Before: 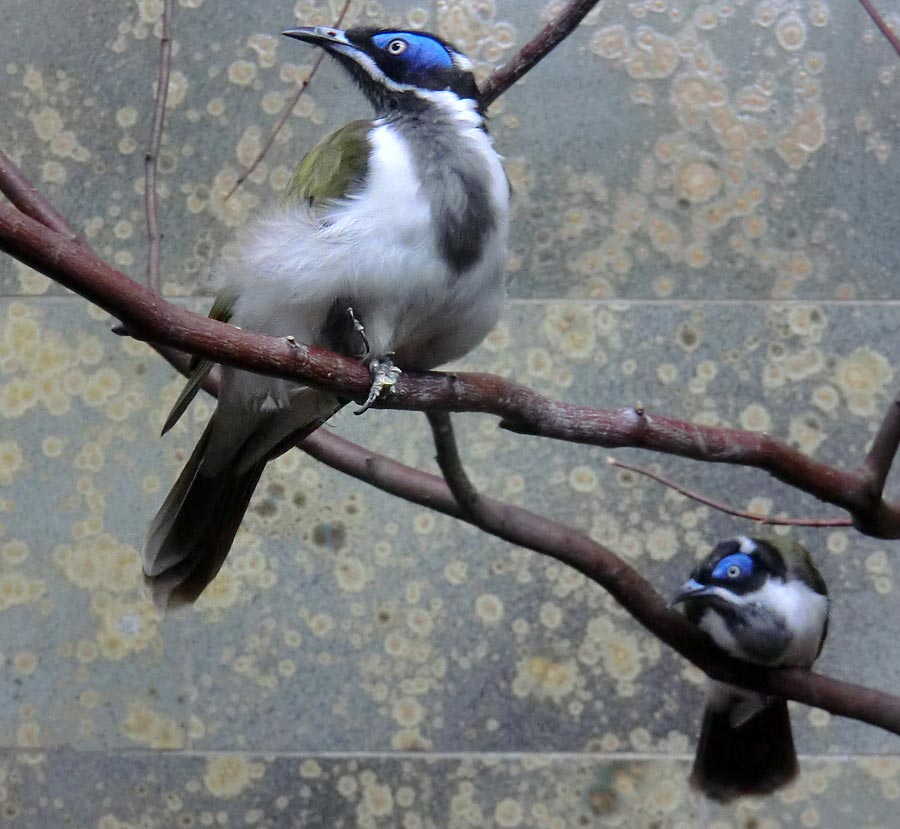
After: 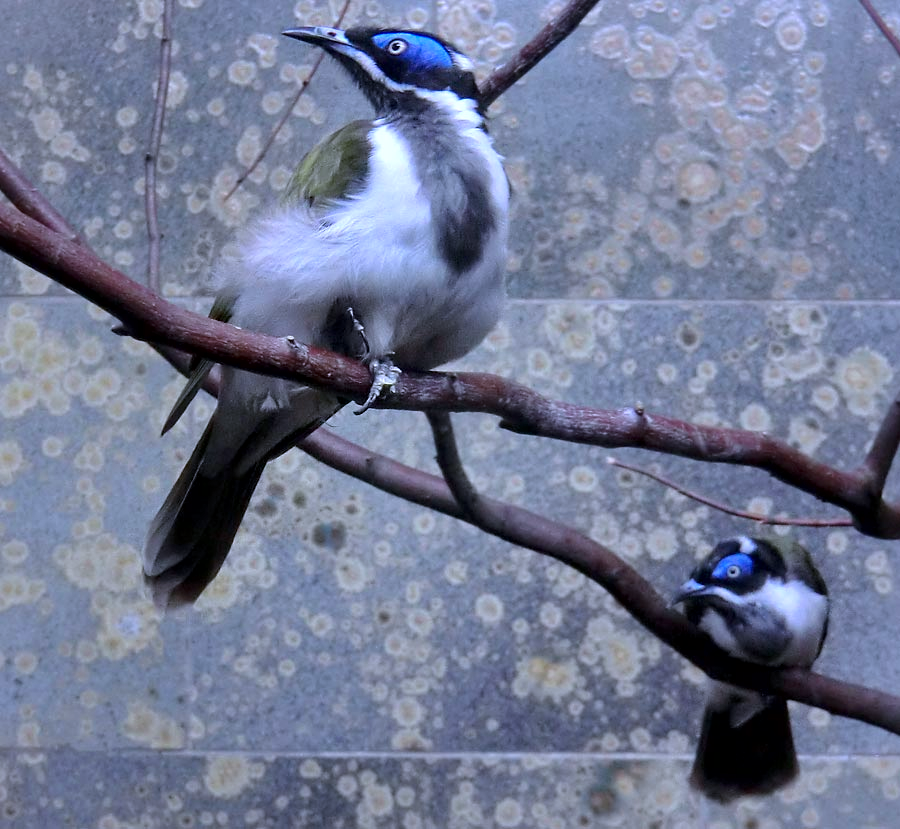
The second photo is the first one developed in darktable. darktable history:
color calibration: illuminant as shot in camera, x 0.379, y 0.396, temperature 4132.14 K
local contrast: mode bilateral grid, contrast 30, coarseness 25, midtone range 0.2
